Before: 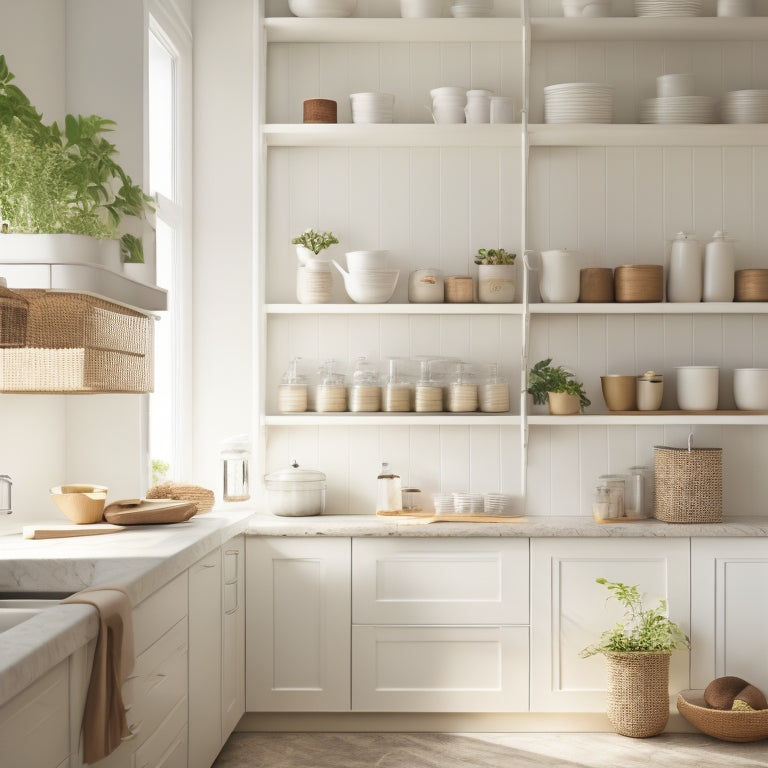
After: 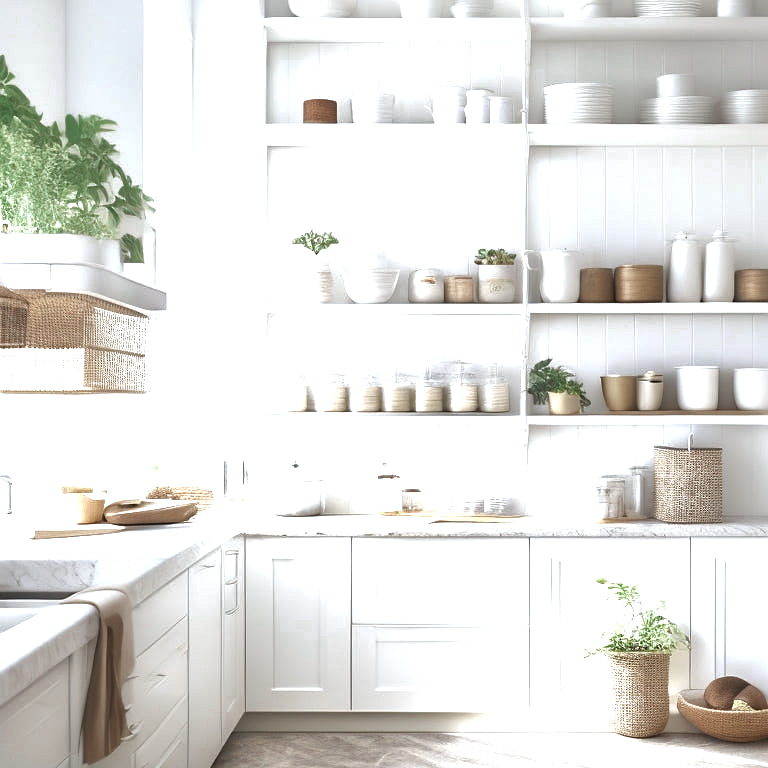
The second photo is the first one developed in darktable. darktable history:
color zones: curves: ch0 [(0, 0.5) (0.125, 0.4) (0.25, 0.5) (0.375, 0.4) (0.5, 0.4) (0.625, 0.6) (0.75, 0.6) (0.875, 0.5)]; ch1 [(0, 0.35) (0.125, 0.45) (0.25, 0.35) (0.375, 0.35) (0.5, 0.35) (0.625, 0.35) (0.75, 0.45) (0.875, 0.35)]; ch2 [(0, 0.6) (0.125, 0.5) (0.25, 0.5) (0.375, 0.6) (0.5, 0.6) (0.625, 0.5) (0.75, 0.5) (0.875, 0.5)]
sharpen: radius 1
exposure: black level correction 0, exposure 1.1 EV, compensate exposure bias true, compensate highlight preservation false
white balance: red 0.931, blue 1.11
local contrast: mode bilateral grid, contrast 20, coarseness 50, detail 159%, midtone range 0.2
